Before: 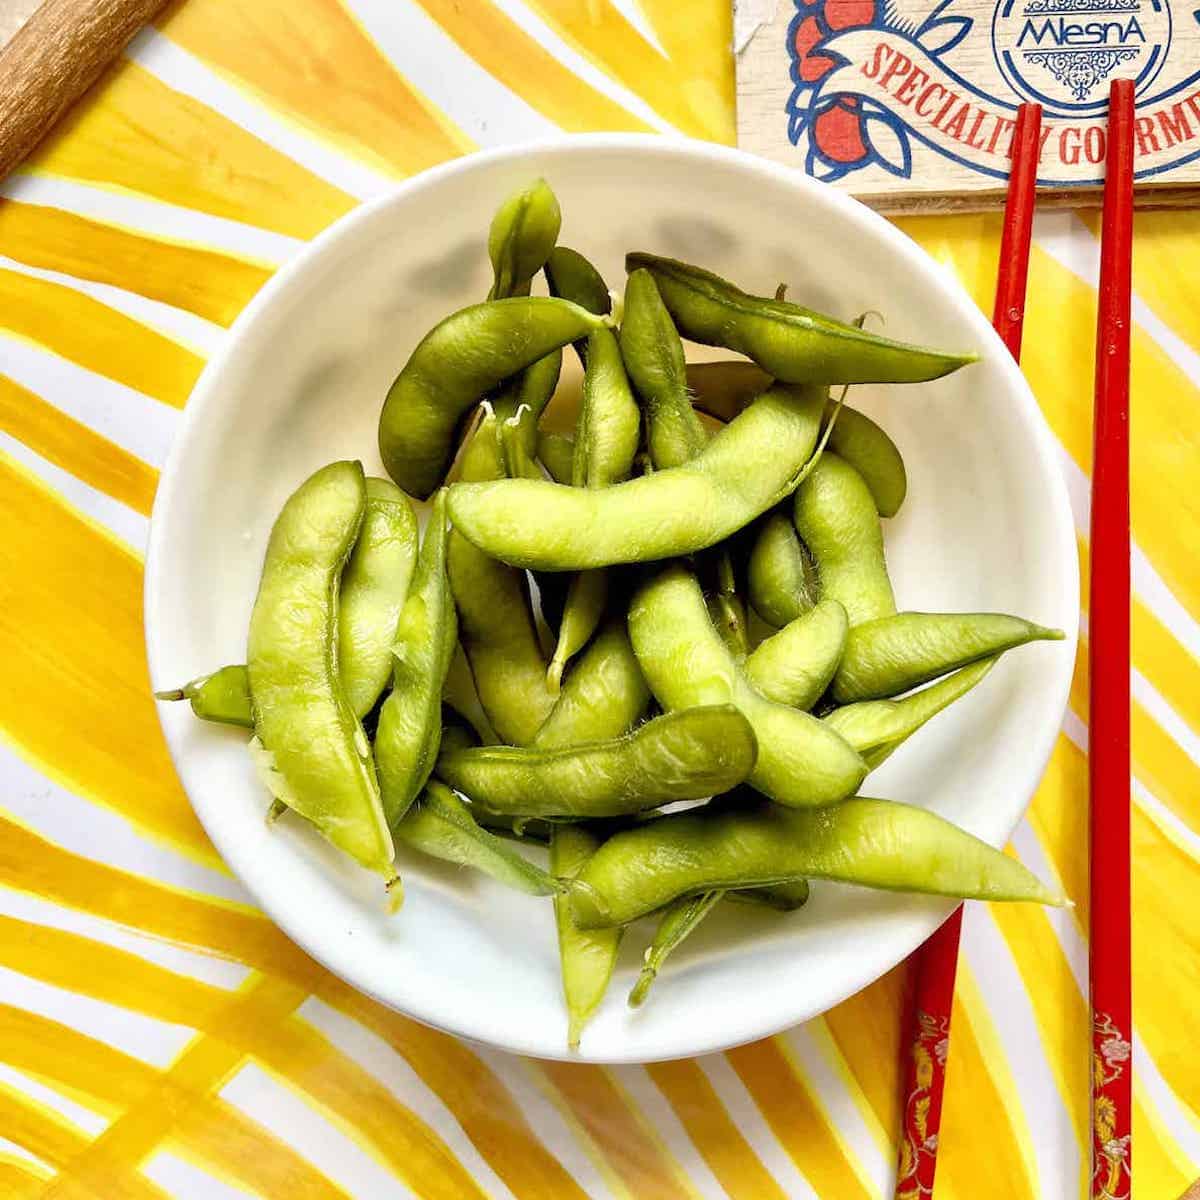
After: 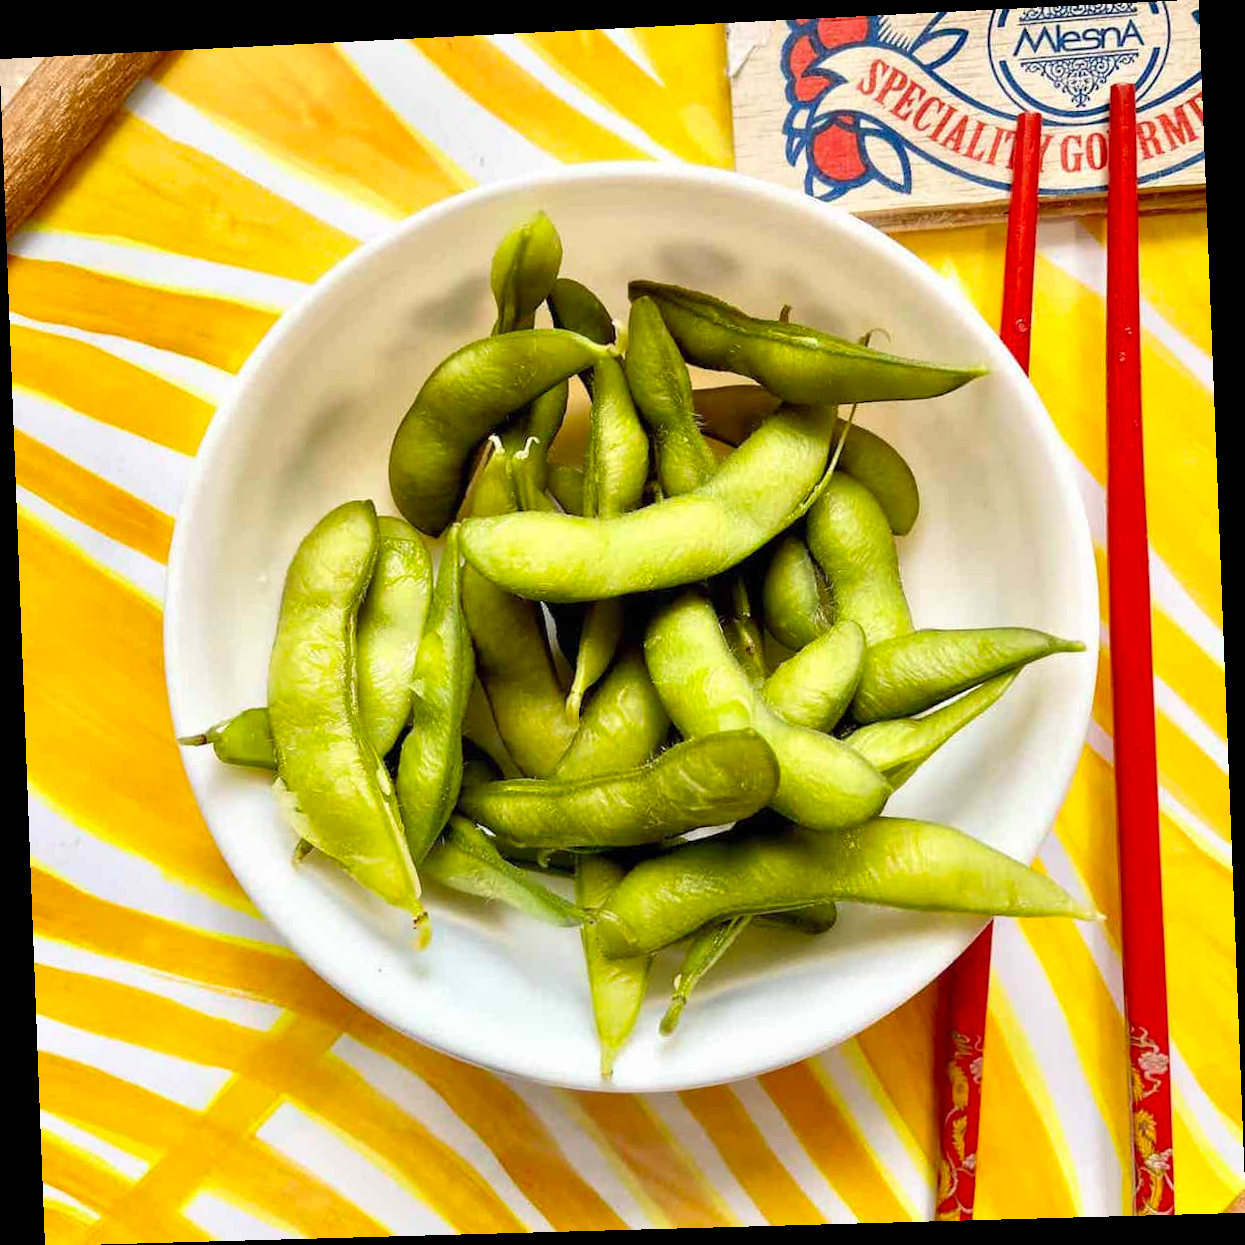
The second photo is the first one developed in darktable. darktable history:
rotate and perspective: rotation -2.22°, lens shift (horizontal) -0.022, automatic cropping off
shadows and highlights: shadows 4.1, highlights -17.6, soften with gaussian
